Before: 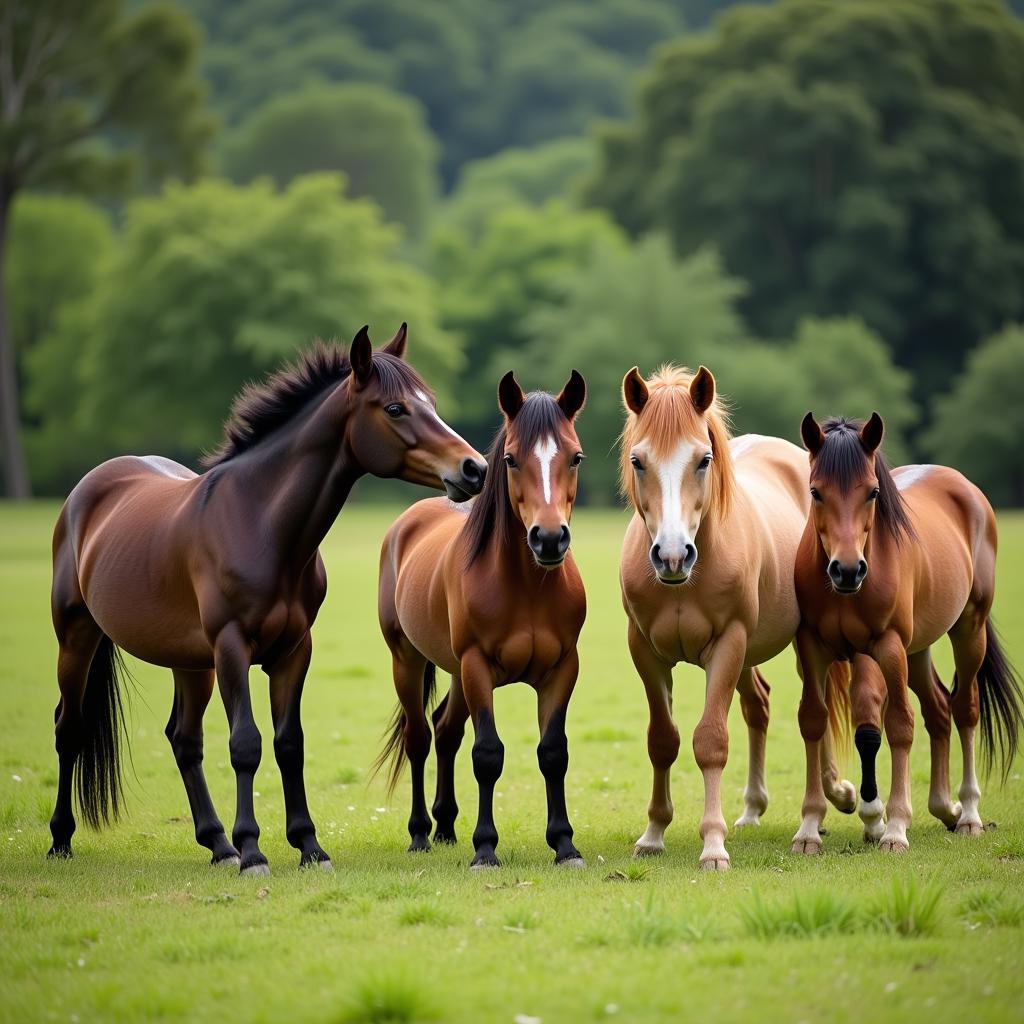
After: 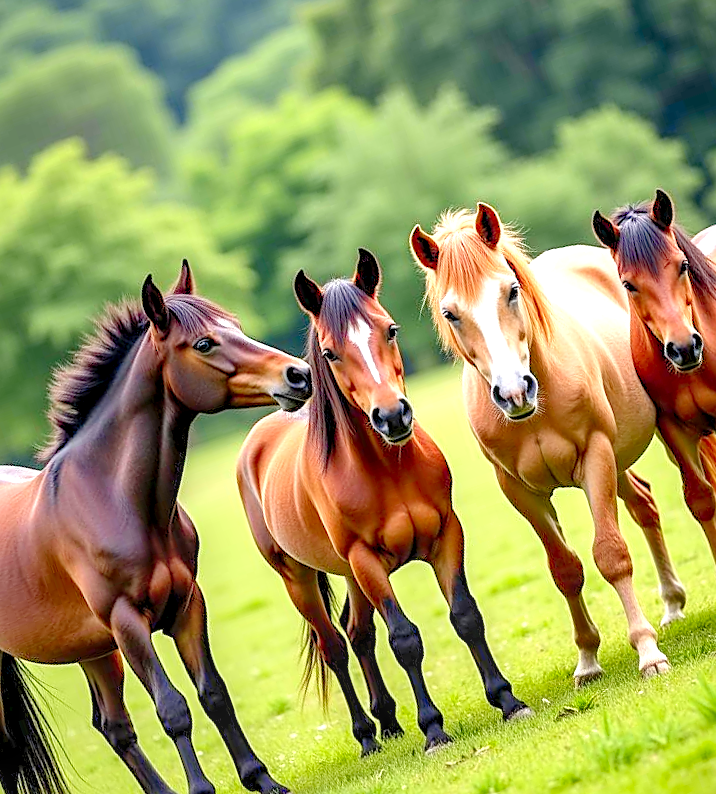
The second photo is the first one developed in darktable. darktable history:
local contrast: highlights 22%, detail 150%
crop and rotate: angle 19.19°, left 6.854%, right 4.029%, bottom 1.175%
shadows and highlights: shadows 32.89, highlights -46.87, compress 49.83%, highlights color adjustment 46.34%, soften with gaussian
tone equalizer: -7 EV 0.129 EV
levels: gray 50.87%, levels [0.008, 0.318, 0.836]
sharpen: on, module defaults
